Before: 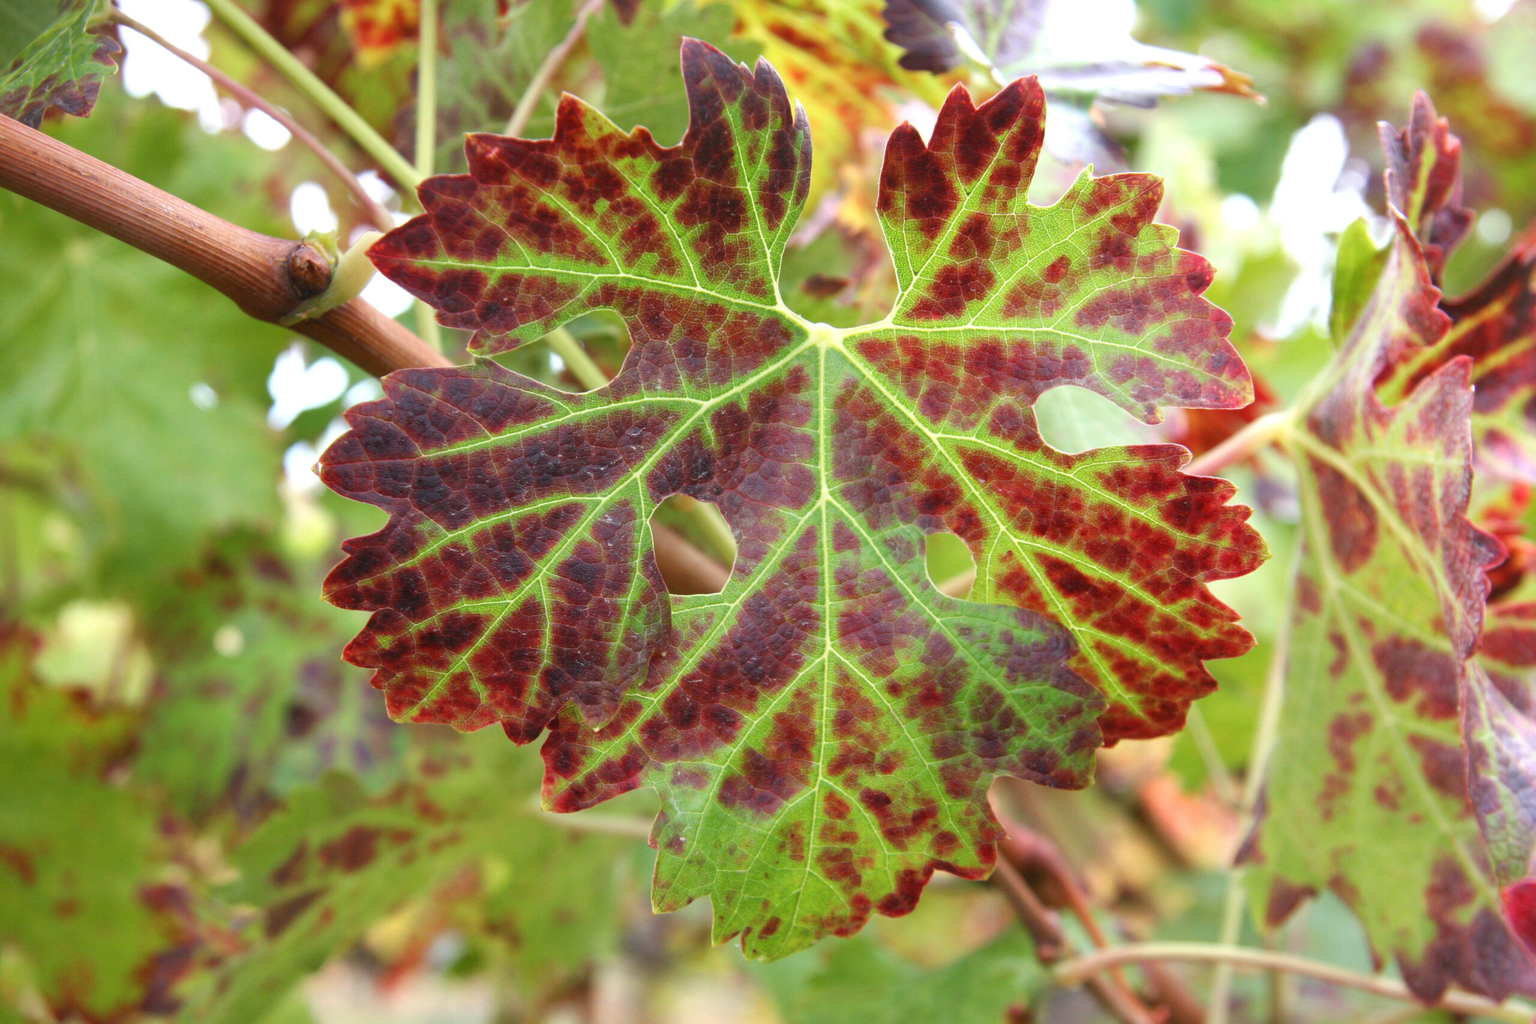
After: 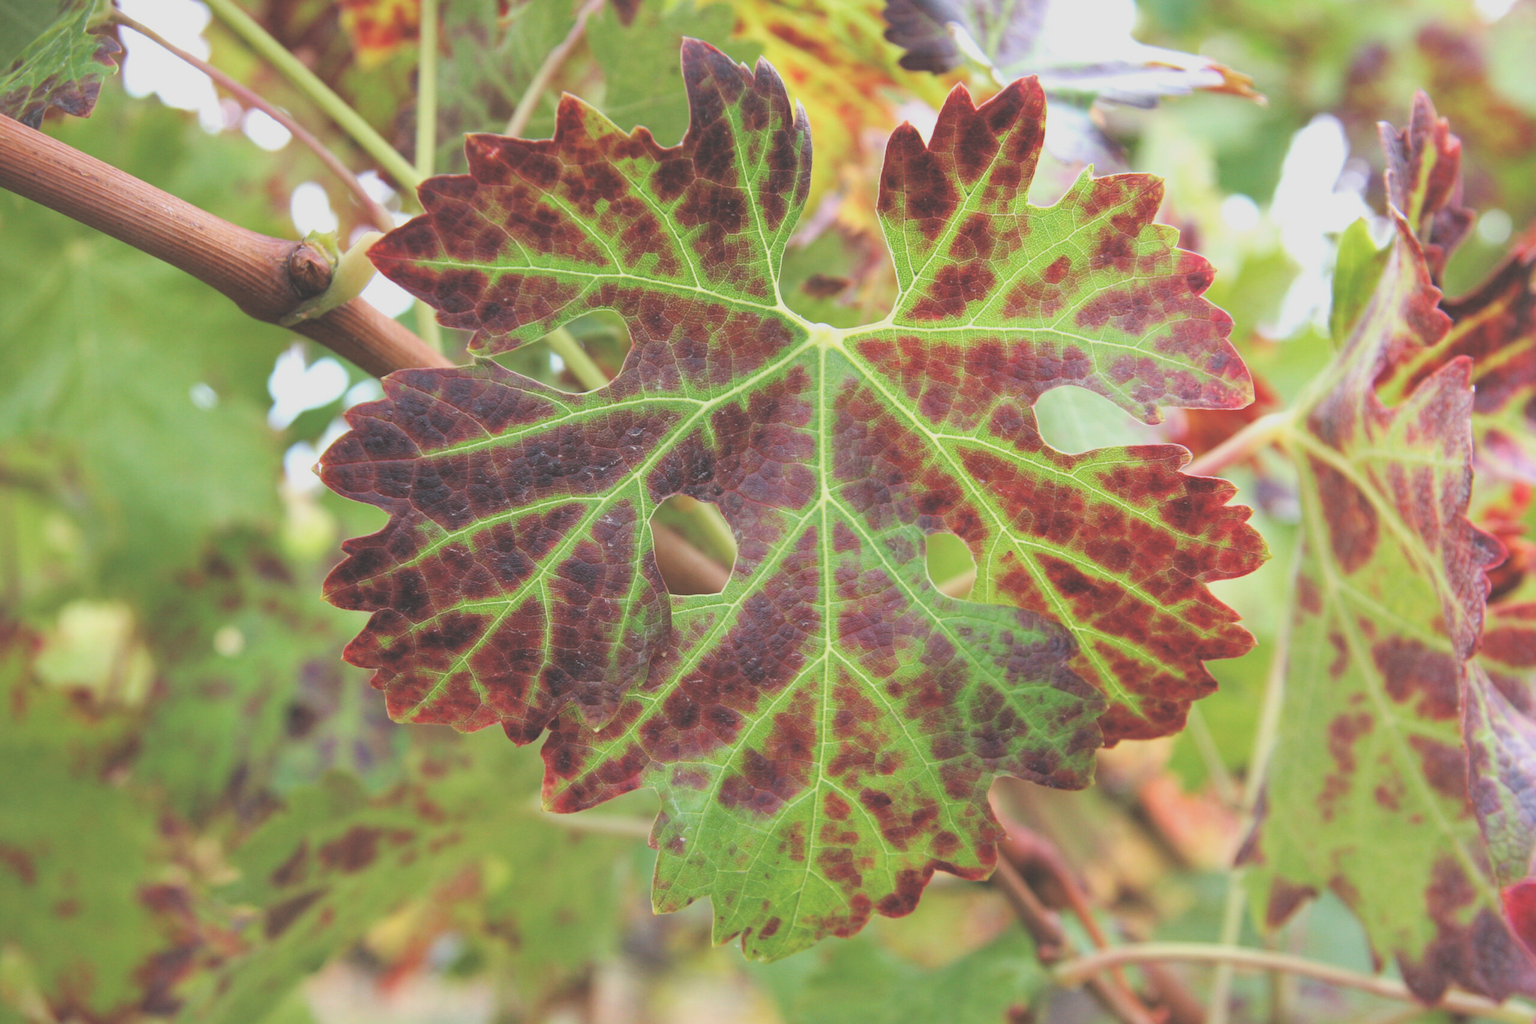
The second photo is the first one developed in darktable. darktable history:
filmic rgb: black relative exposure -3.86 EV, white relative exposure 3.48 EV, hardness 2.63, contrast 1.103
exposure: black level correction -0.062, exposure -0.05 EV, compensate highlight preservation false
haze removal: compatibility mode true, adaptive false
